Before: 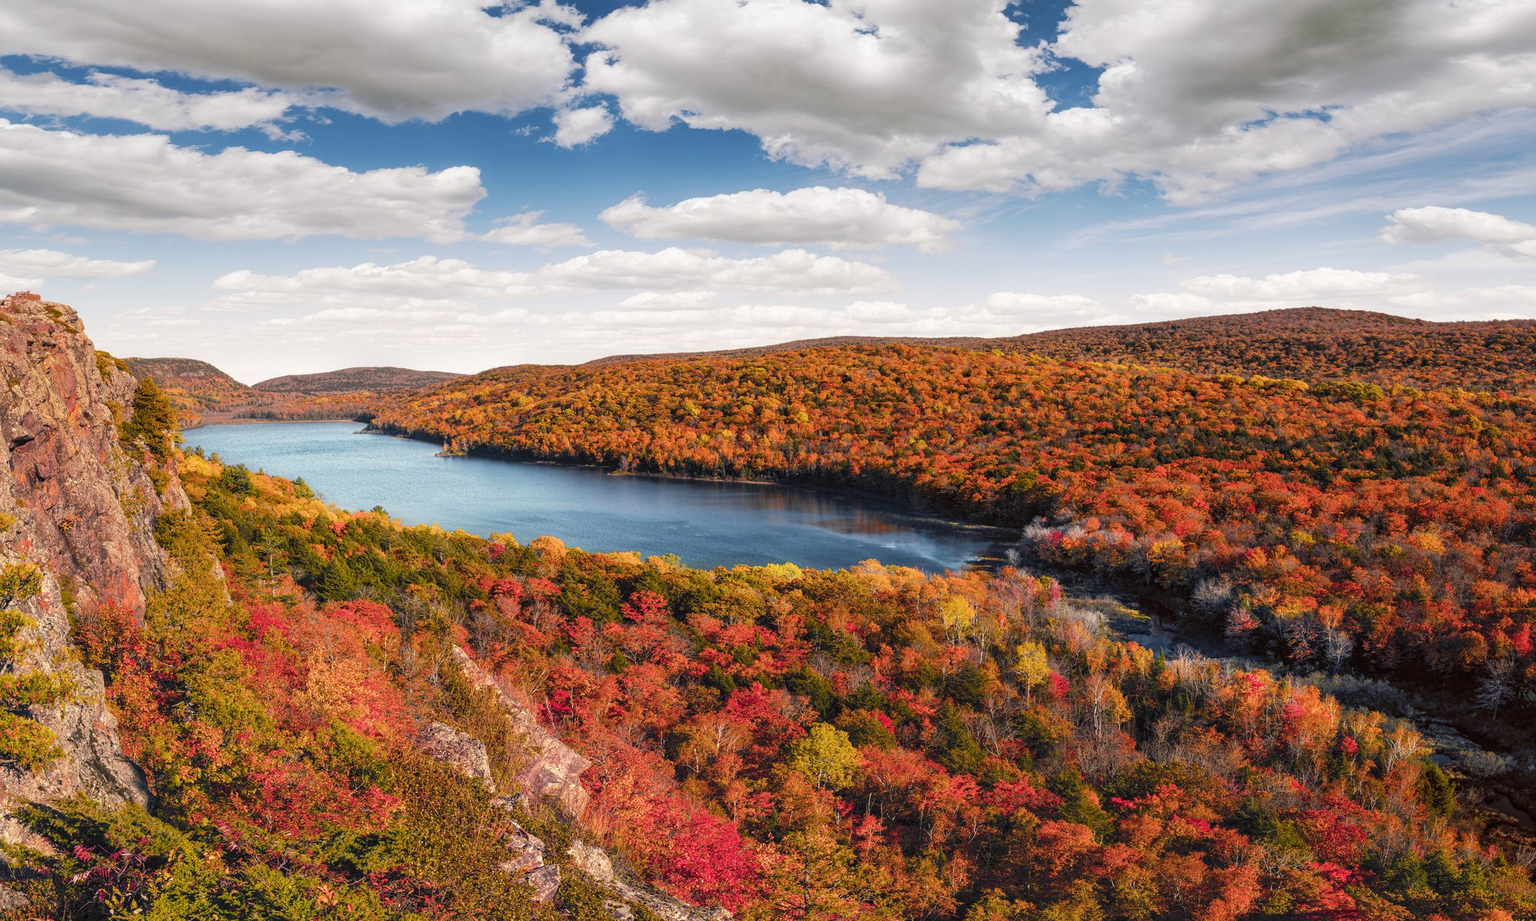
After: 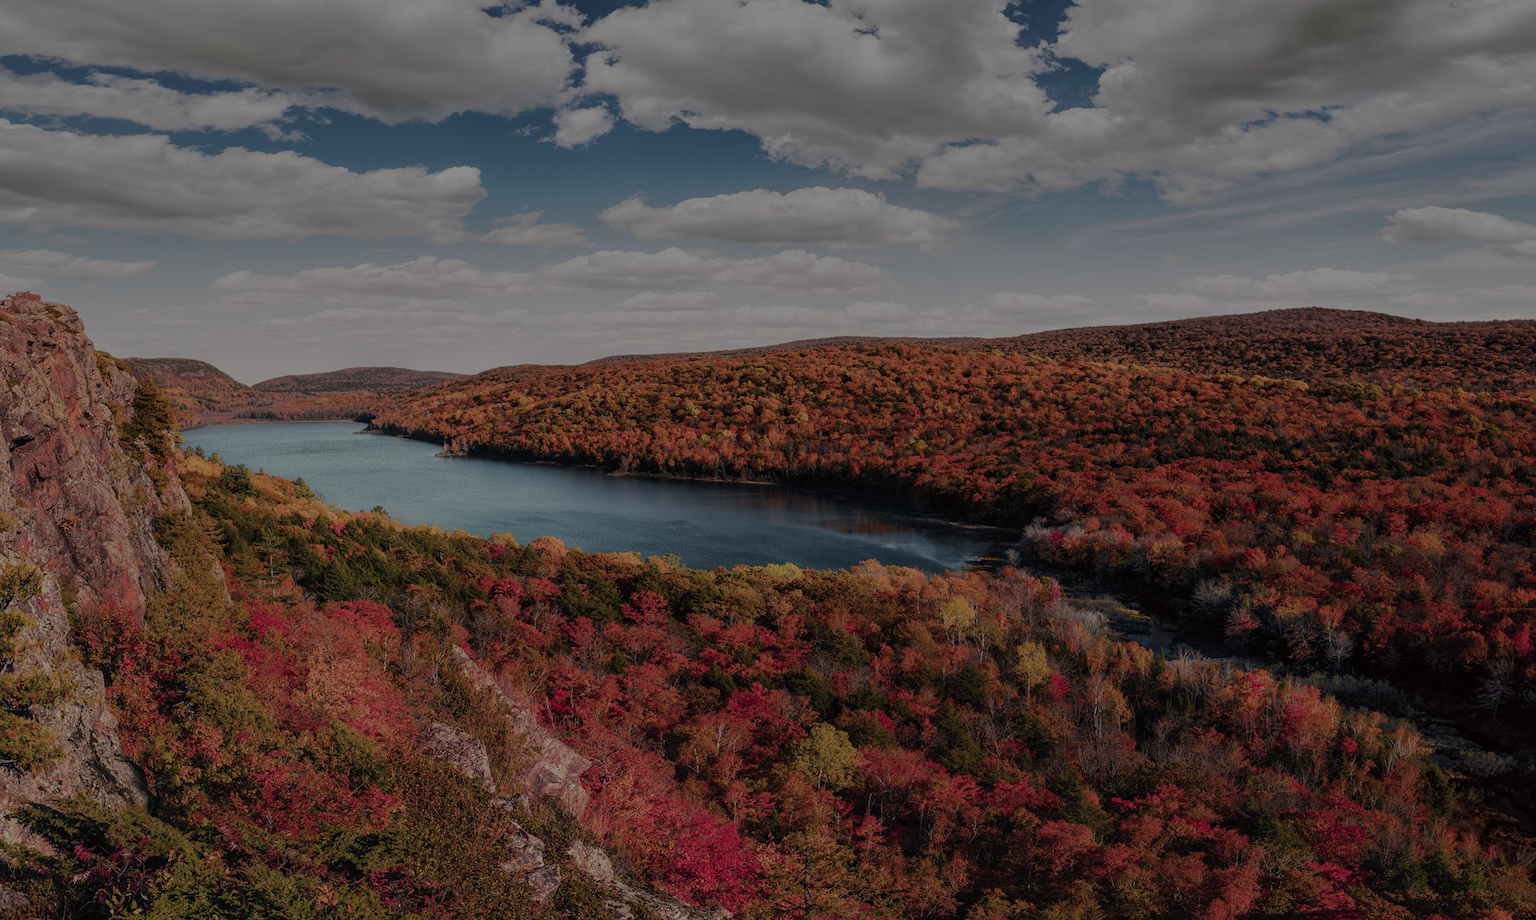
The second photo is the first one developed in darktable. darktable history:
base curve: curves: ch0 [(0, 0) (0.283, 0.295) (1, 1)], preserve colors none
tone equalizer: -8 EV -2 EV, -7 EV -2 EV, -6 EV -2 EV, -5 EV -2 EV, -4 EV -2 EV, -3 EV -2 EV, -2 EV -2 EV, -1 EV -1.63 EV, +0 EV -2 EV
color contrast: blue-yellow contrast 0.7
